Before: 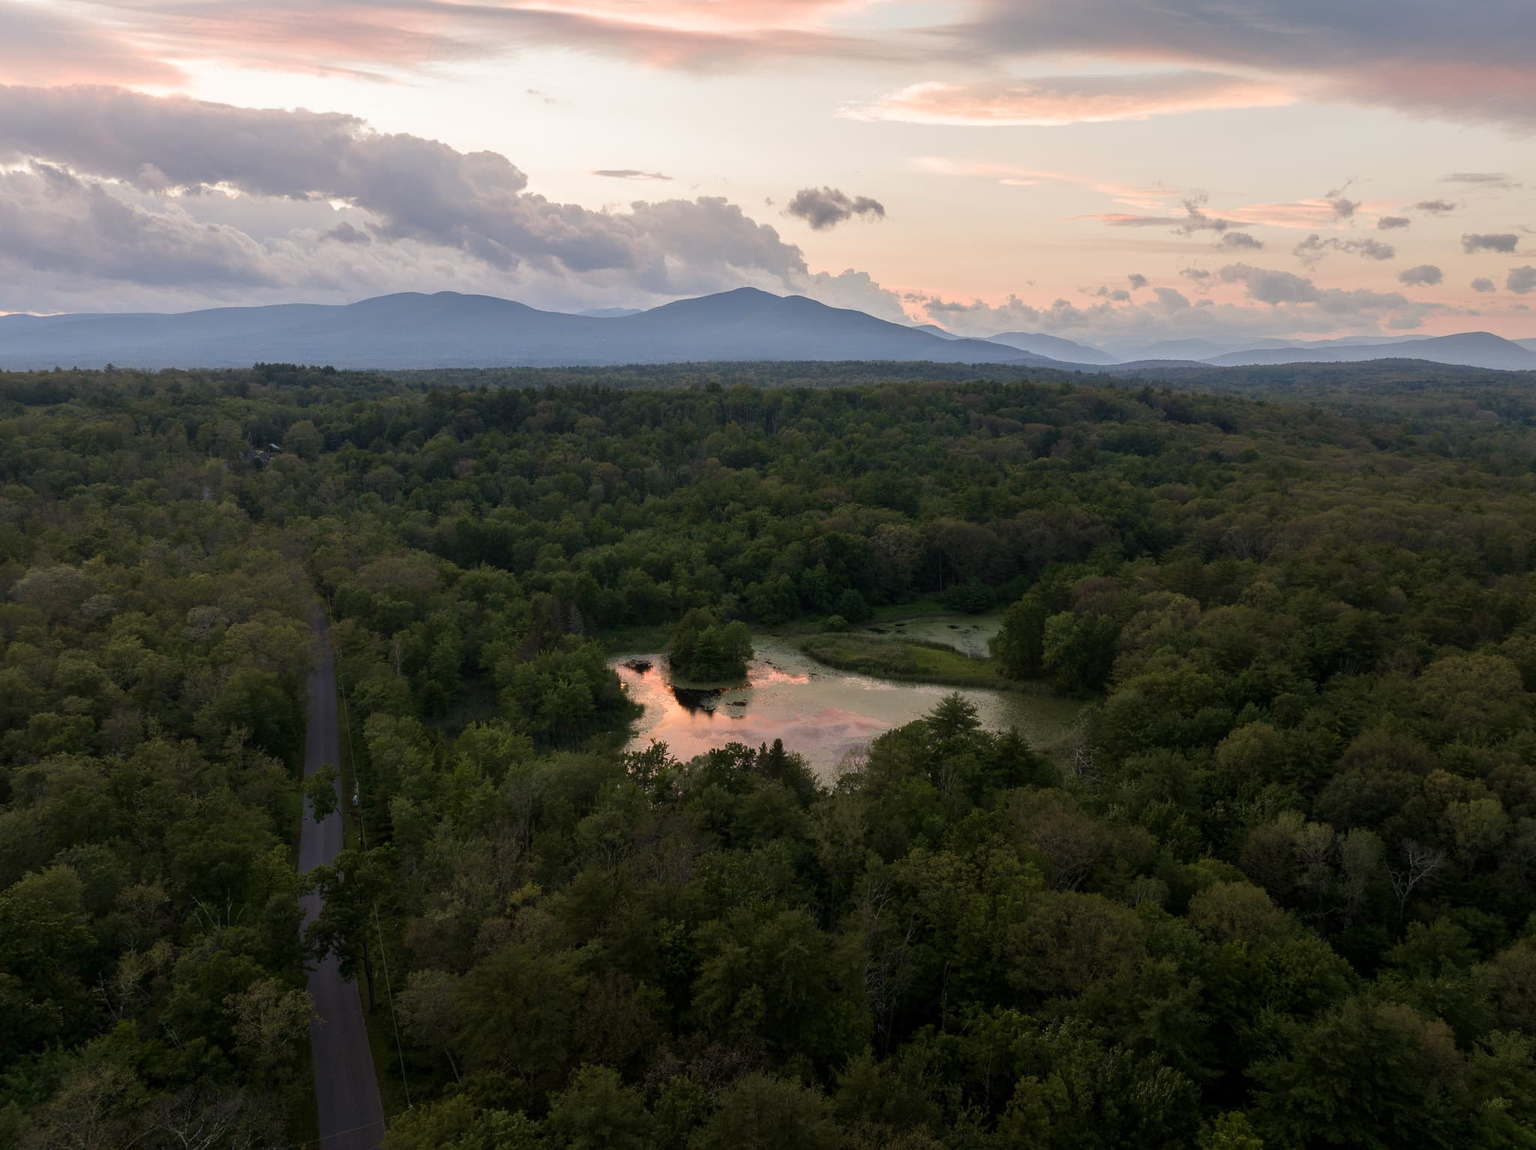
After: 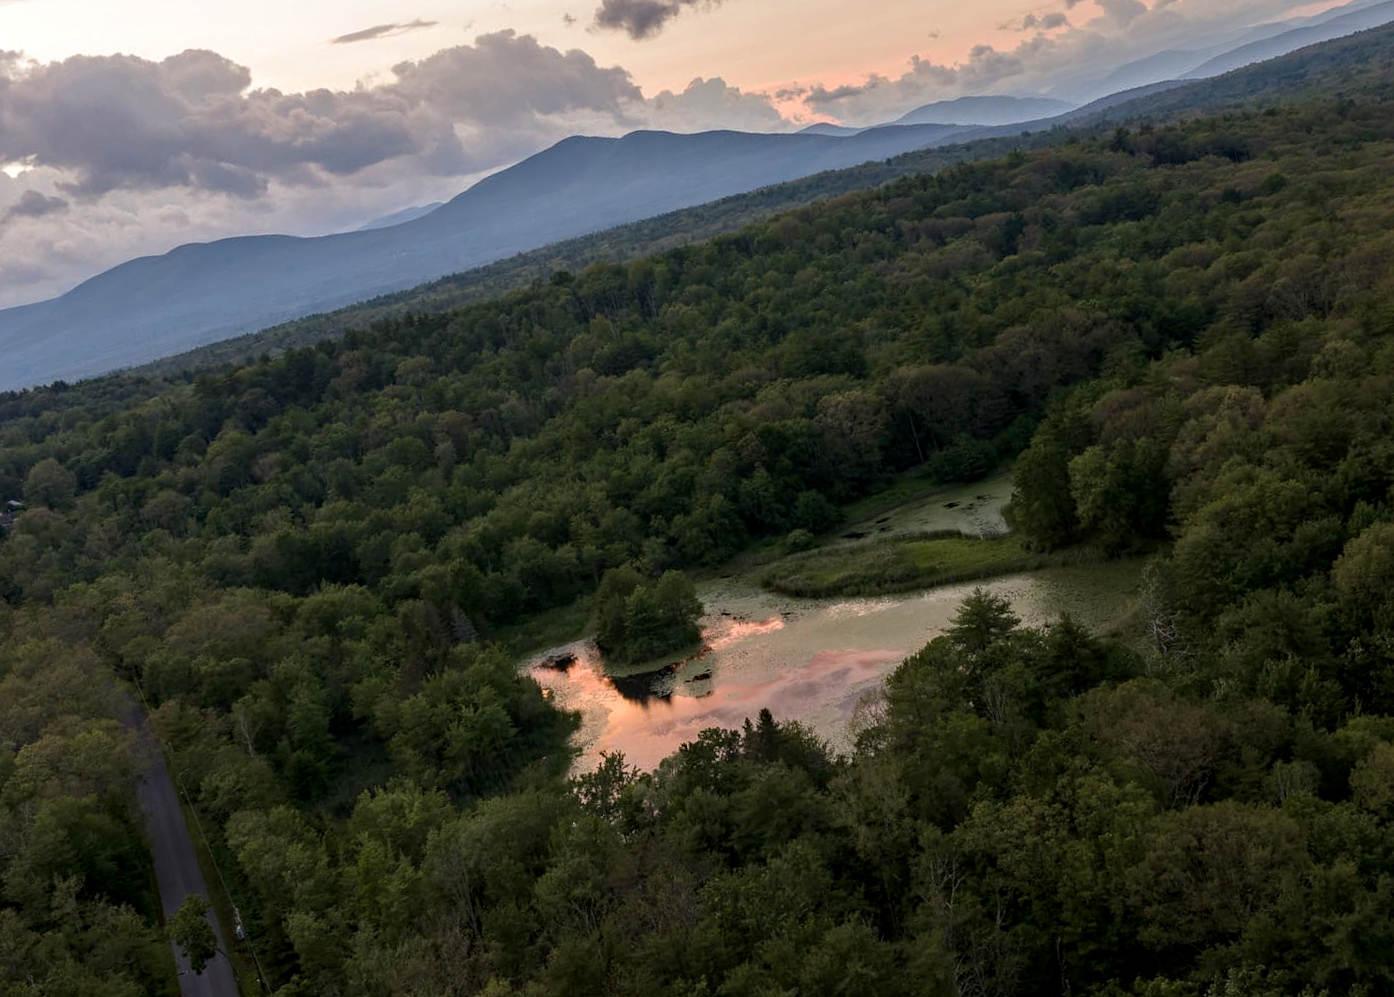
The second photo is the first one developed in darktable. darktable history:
rotate and perspective: rotation -14.8°, crop left 0.1, crop right 0.903, crop top 0.25, crop bottom 0.748
haze removal: compatibility mode true, adaptive false
local contrast: on, module defaults
crop: left 13.443%, right 13.31%
